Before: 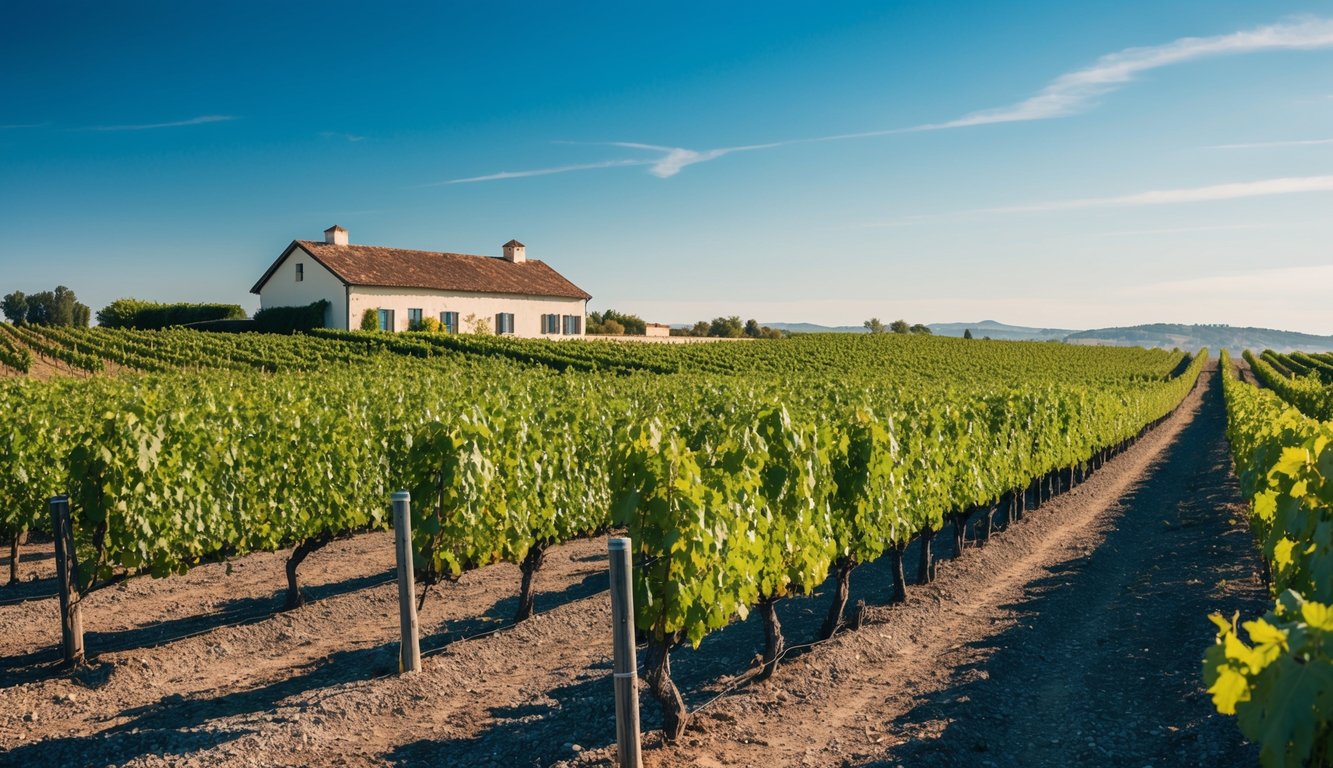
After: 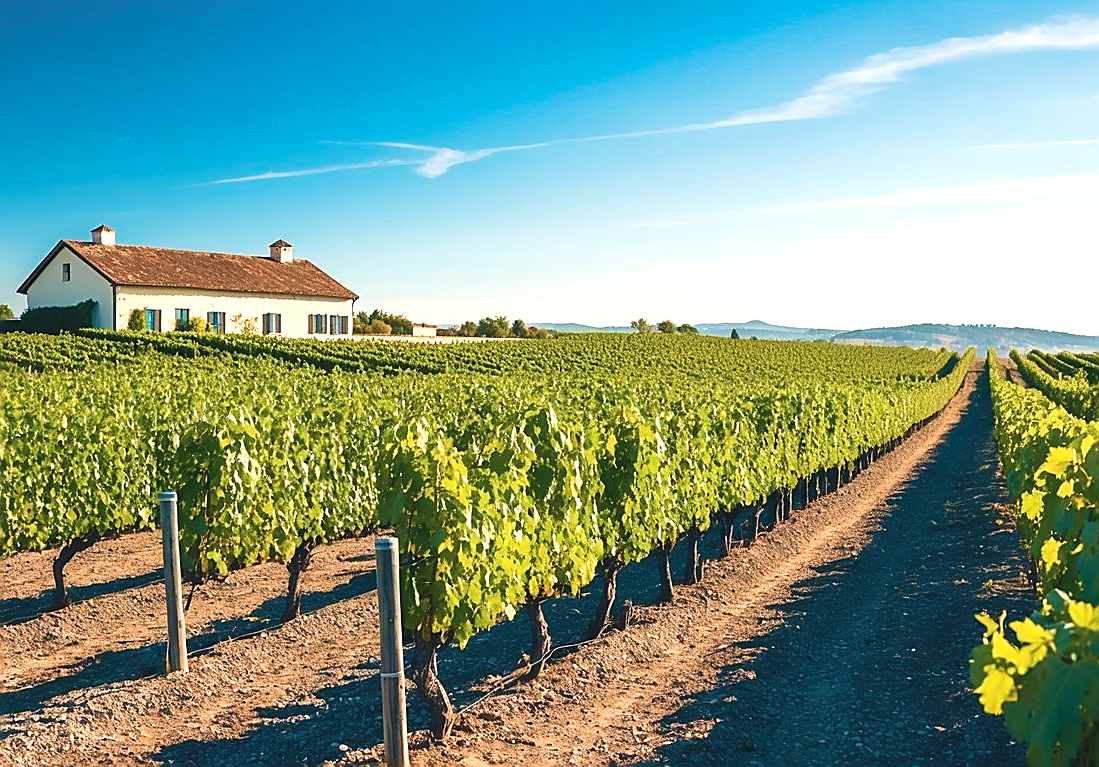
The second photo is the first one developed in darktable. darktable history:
velvia: strength 56.39%
exposure: black level correction -0.005, exposure 0.625 EV, compensate highlight preservation false
sharpen: radius 1.427, amount 1.253, threshold 0.832
crop: left 17.483%, bottom 0.024%
